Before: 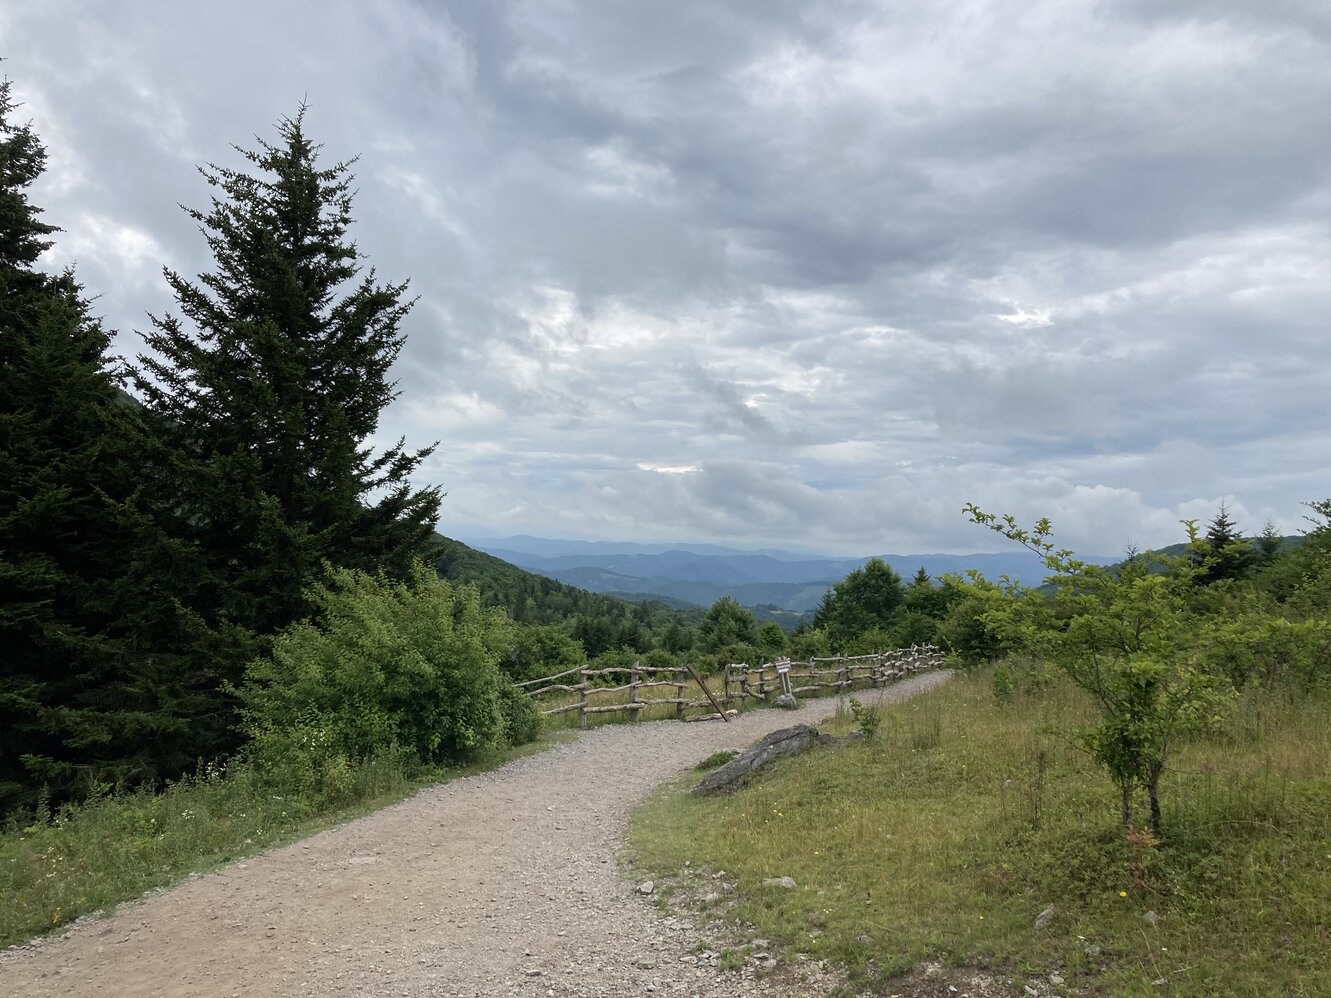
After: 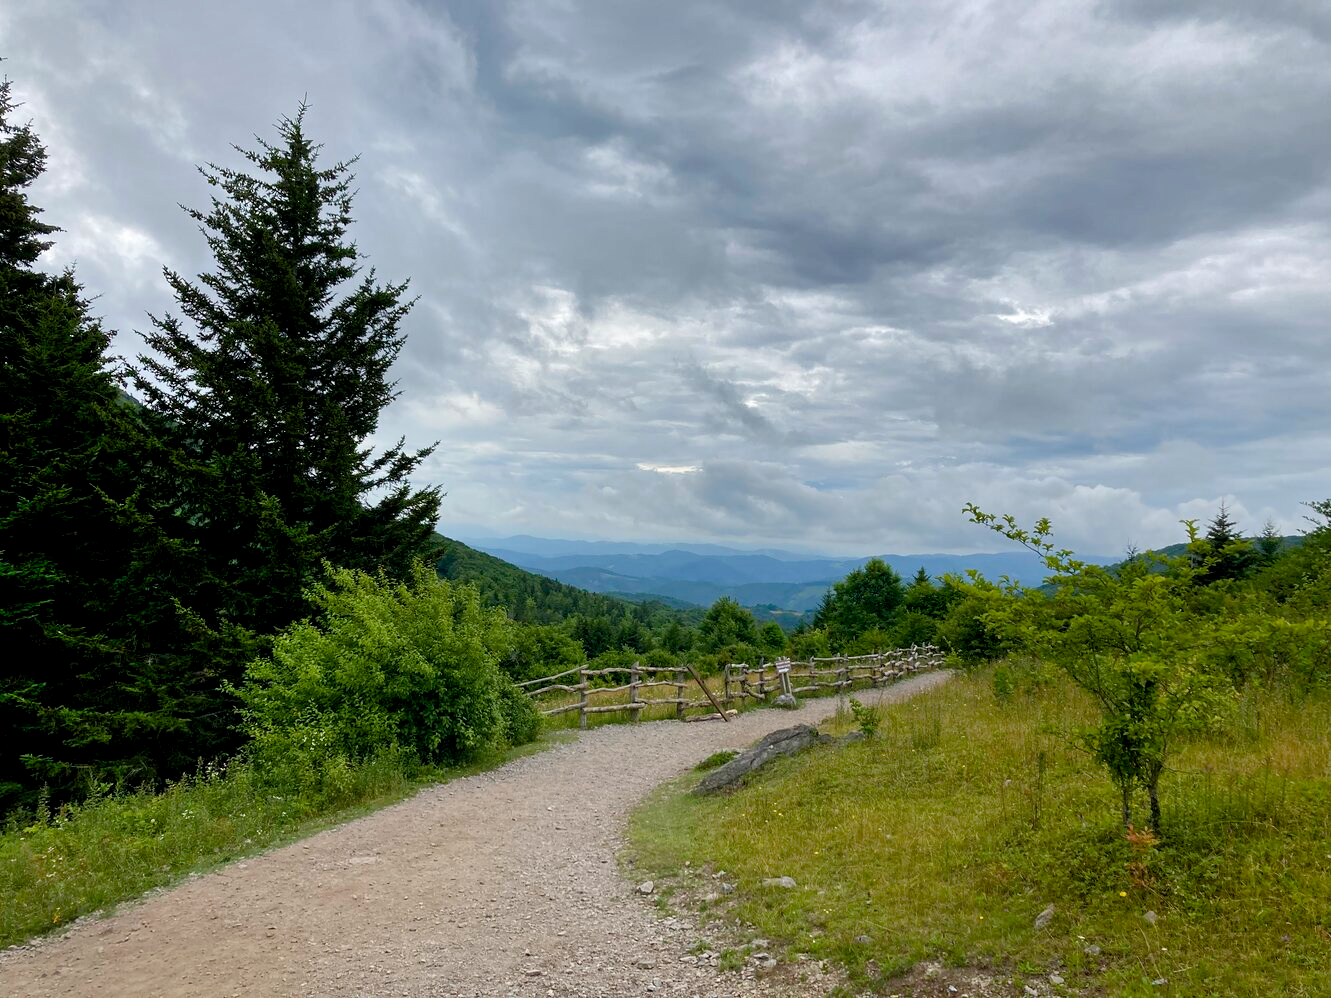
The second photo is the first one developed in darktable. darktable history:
color balance rgb: global offset › luminance -0.47%, perceptual saturation grading › global saturation 20%, perceptual saturation grading › highlights -25.032%, perceptual saturation grading › shadows 50.028%, global vibrance 9.411%
shadows and highlights: soften with gaussian
